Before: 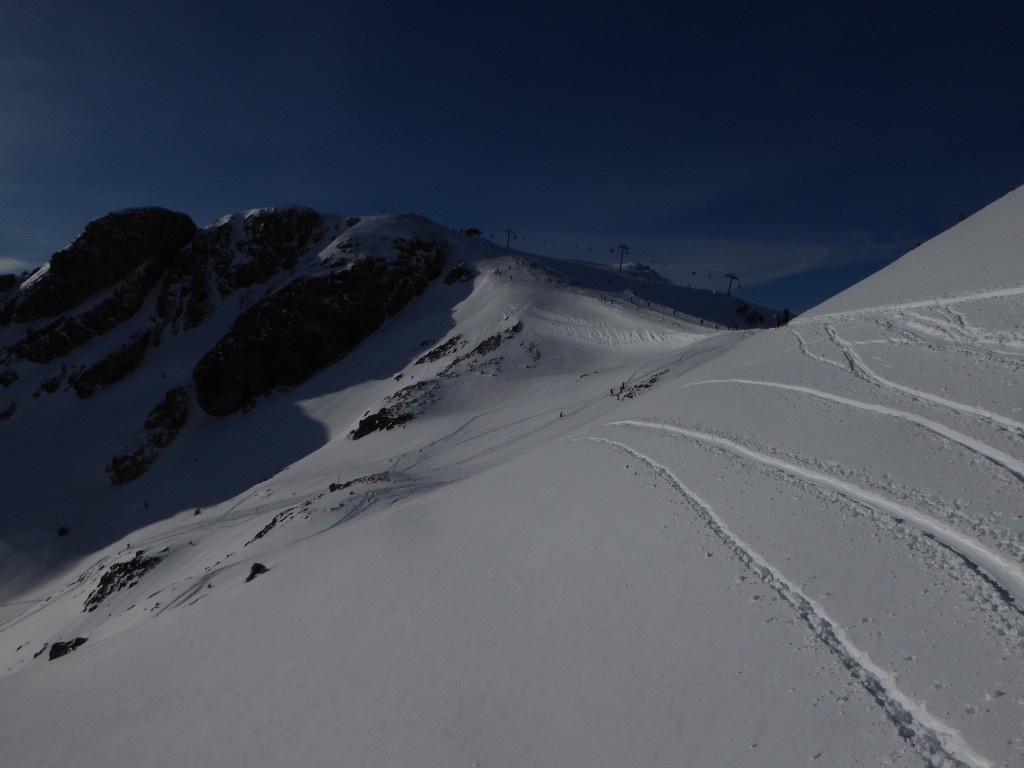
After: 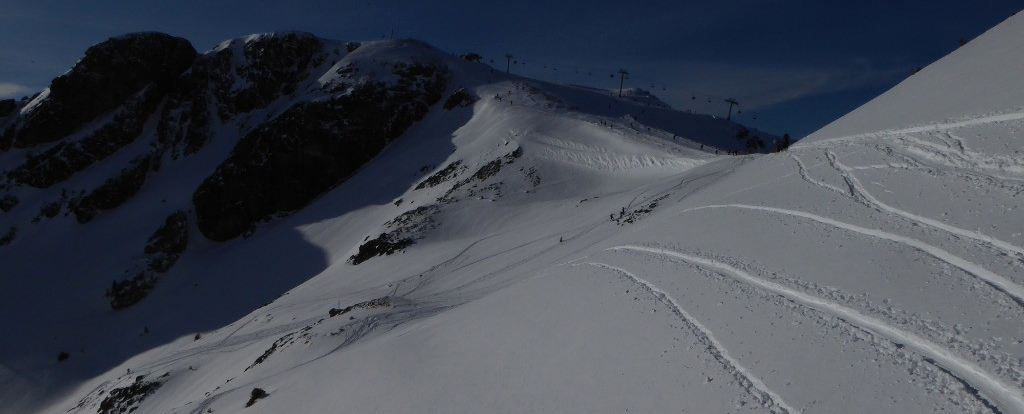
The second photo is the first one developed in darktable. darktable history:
crop and rotate: top 22.846%, bottom 23.201%
levels: levels [0, 0.492, 0.984]
